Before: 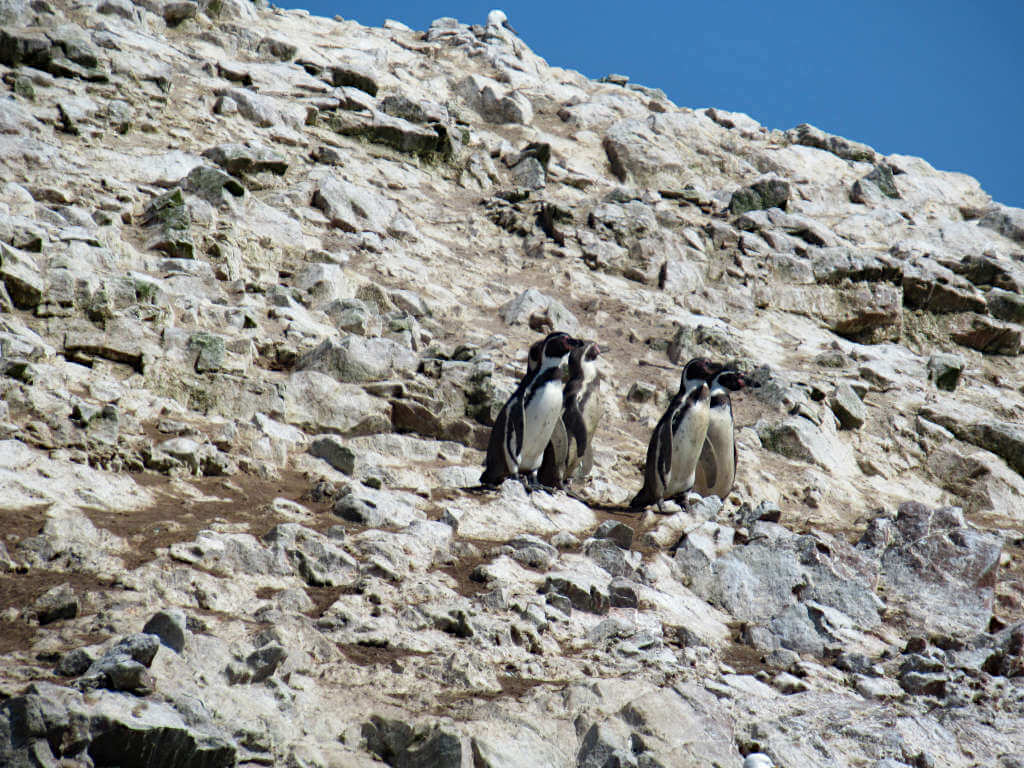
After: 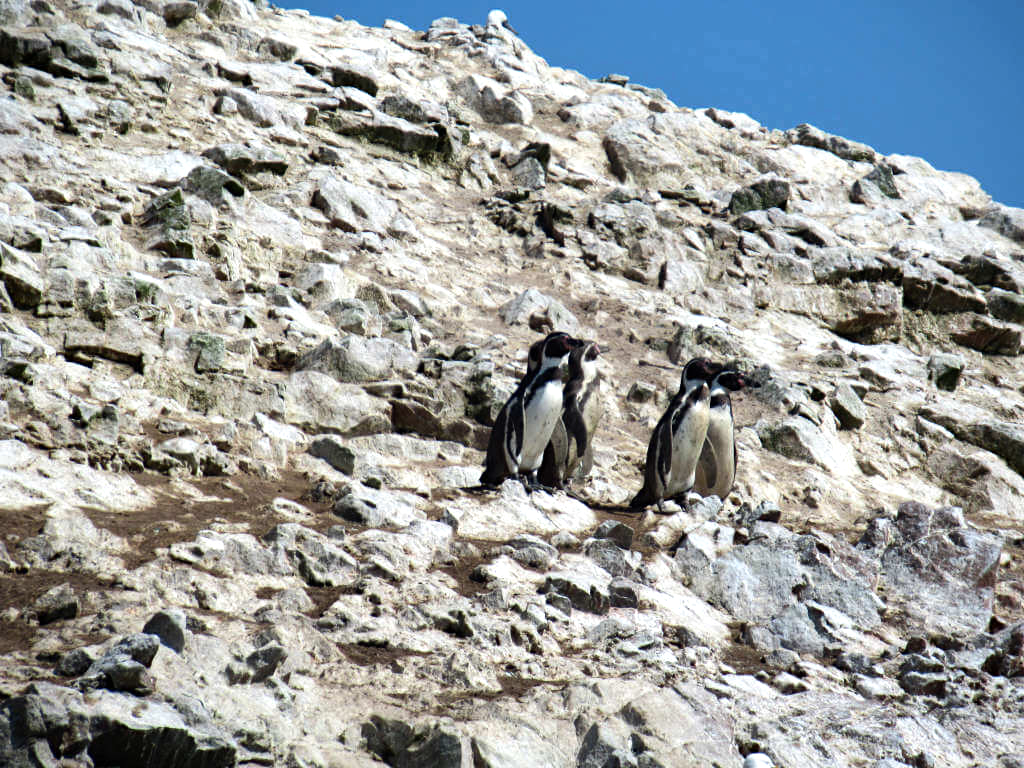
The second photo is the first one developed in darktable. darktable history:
tone equalizer: -8 EV -0.384 EV, -7 EV -0.373 EV, -6 EV -0.313 EV, -5 EV -0.193 EV, -3 EV 0.226 EV, -2 EV 0.347 EV, -1 EV 0.381 EV, +0 EV 0.409 EV, edges refinement/feathering 500, mask exposure compensation -1.57 EV, preserve details no
